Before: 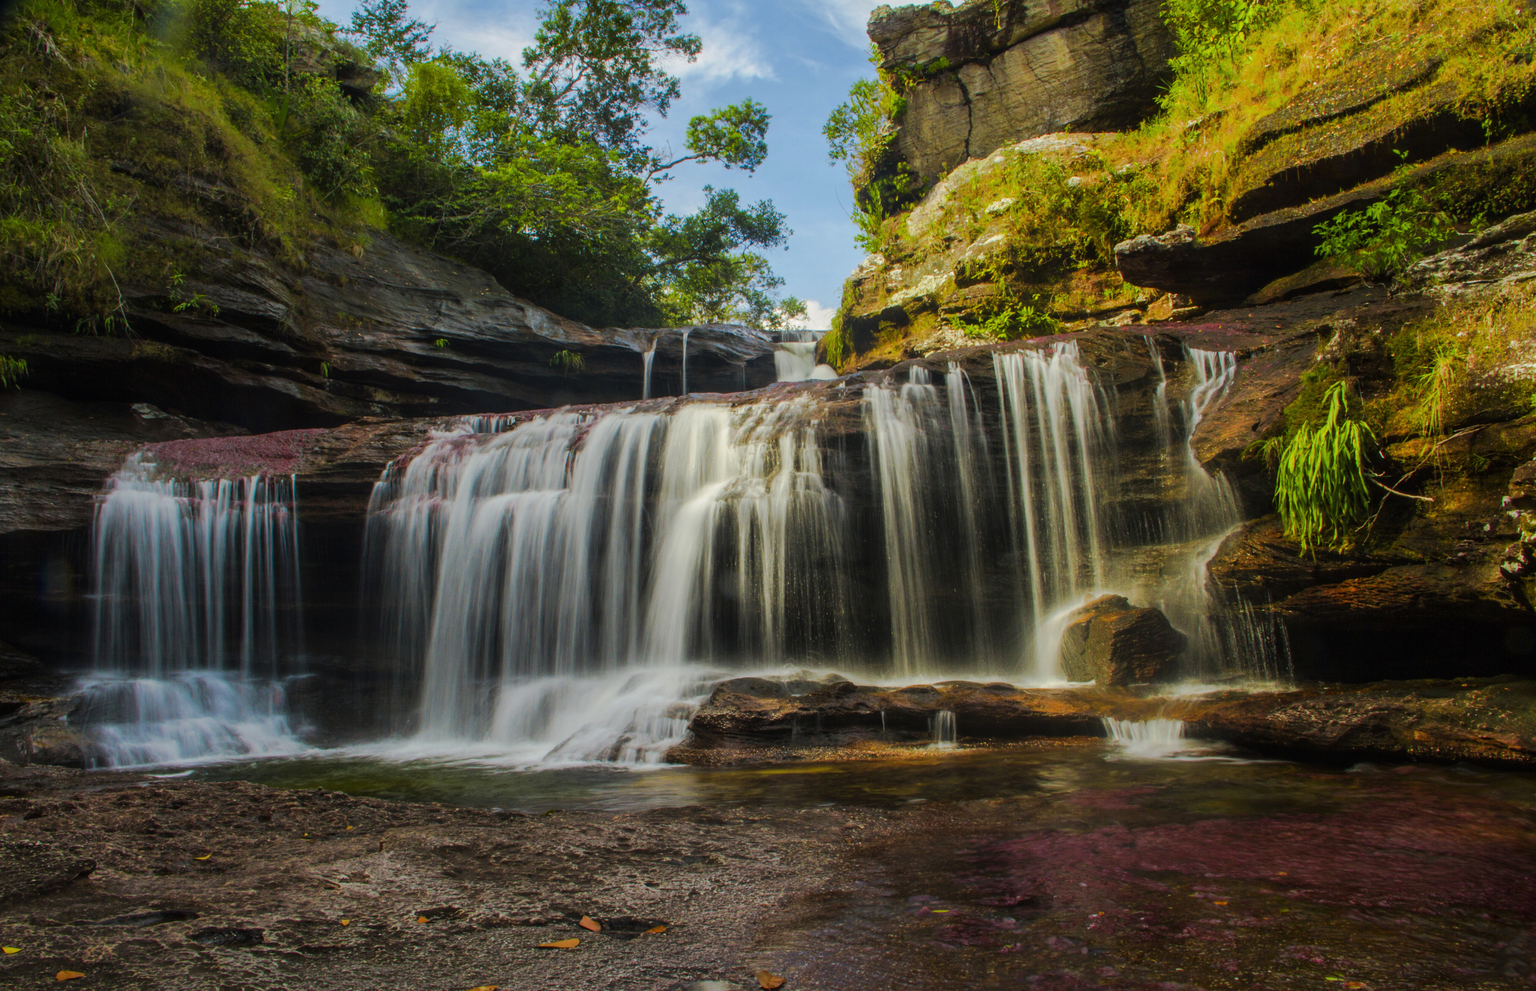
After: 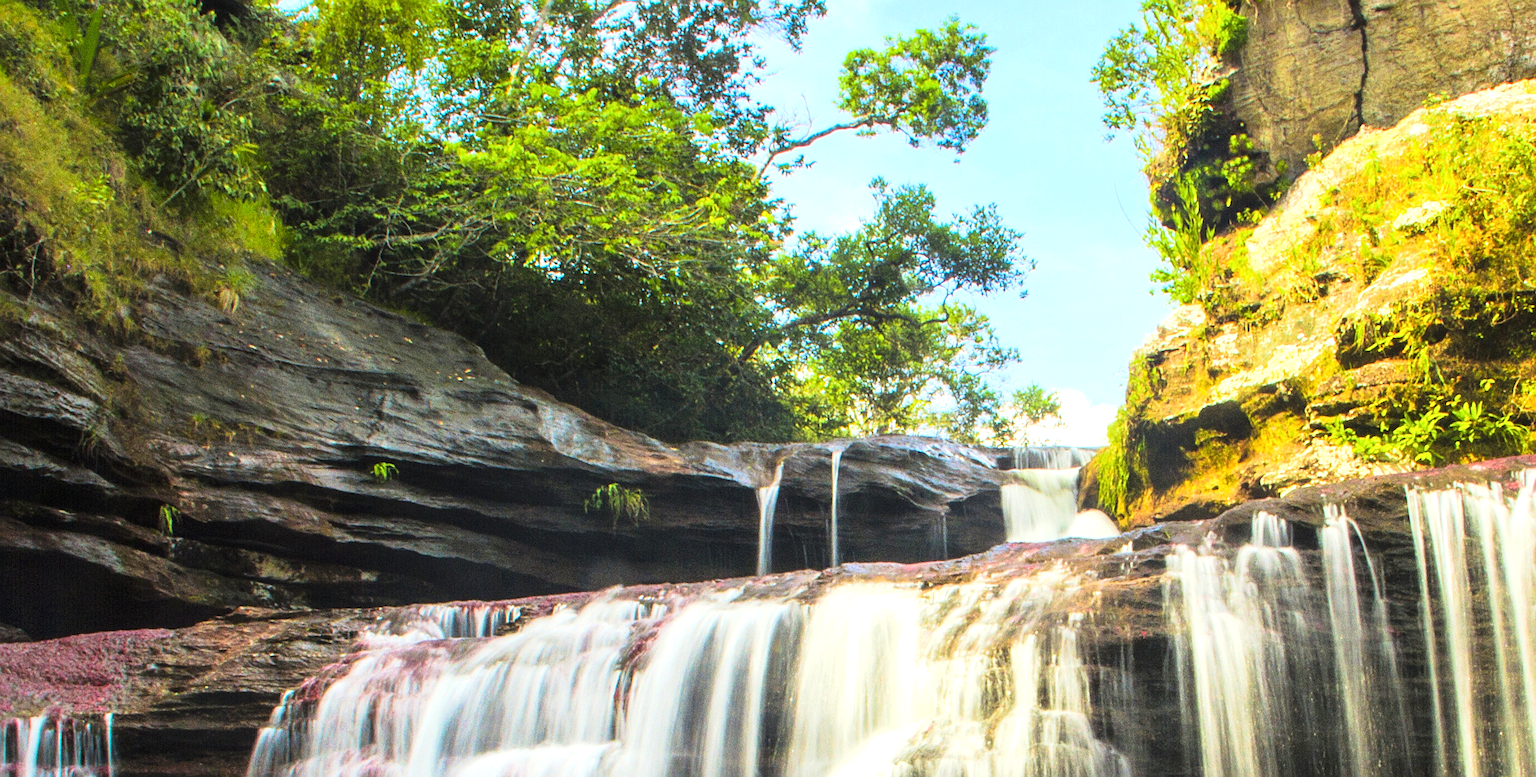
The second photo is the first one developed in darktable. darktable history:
sharpen: on, module defaults
exposure: black level correction 0, exposure 1.1 EV, compensate exposure bias true, compensate highlight preservation false
tone curve: curves: ch0 [(0, 0) (0.004, 0.001) (0.133, 0.112) (0.325, 0.362) (0.832, 0.893) (1, 1)], color space Lab, linked channels, preserve colors none
tone equalizer: on, module defaults
crop: left 15.306%, top 9.065%, right 30.789%, bottom 48.638%
